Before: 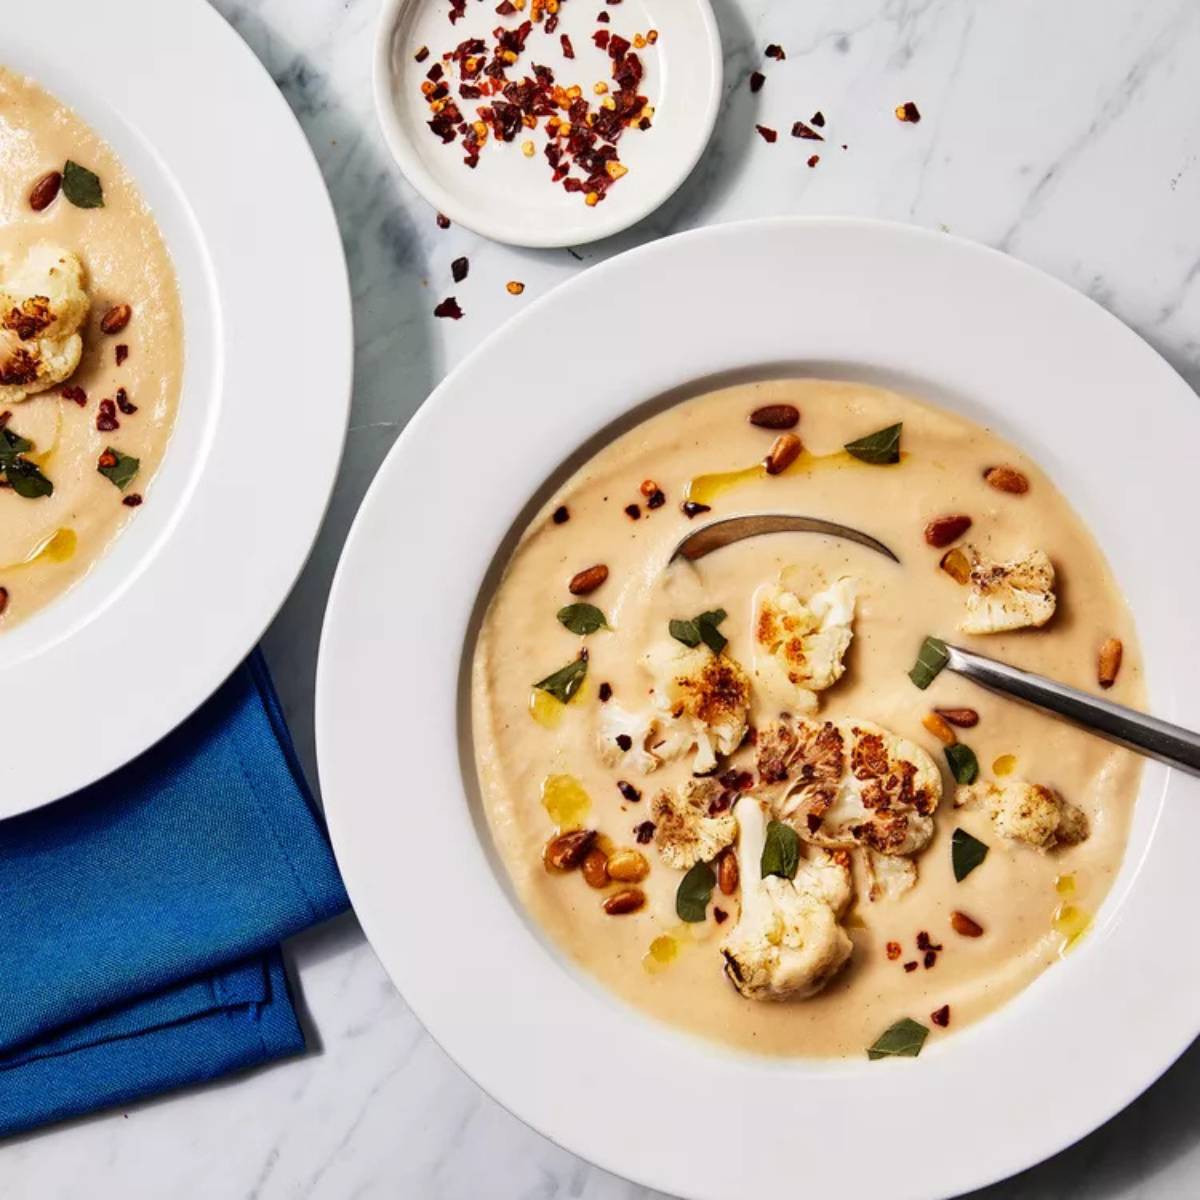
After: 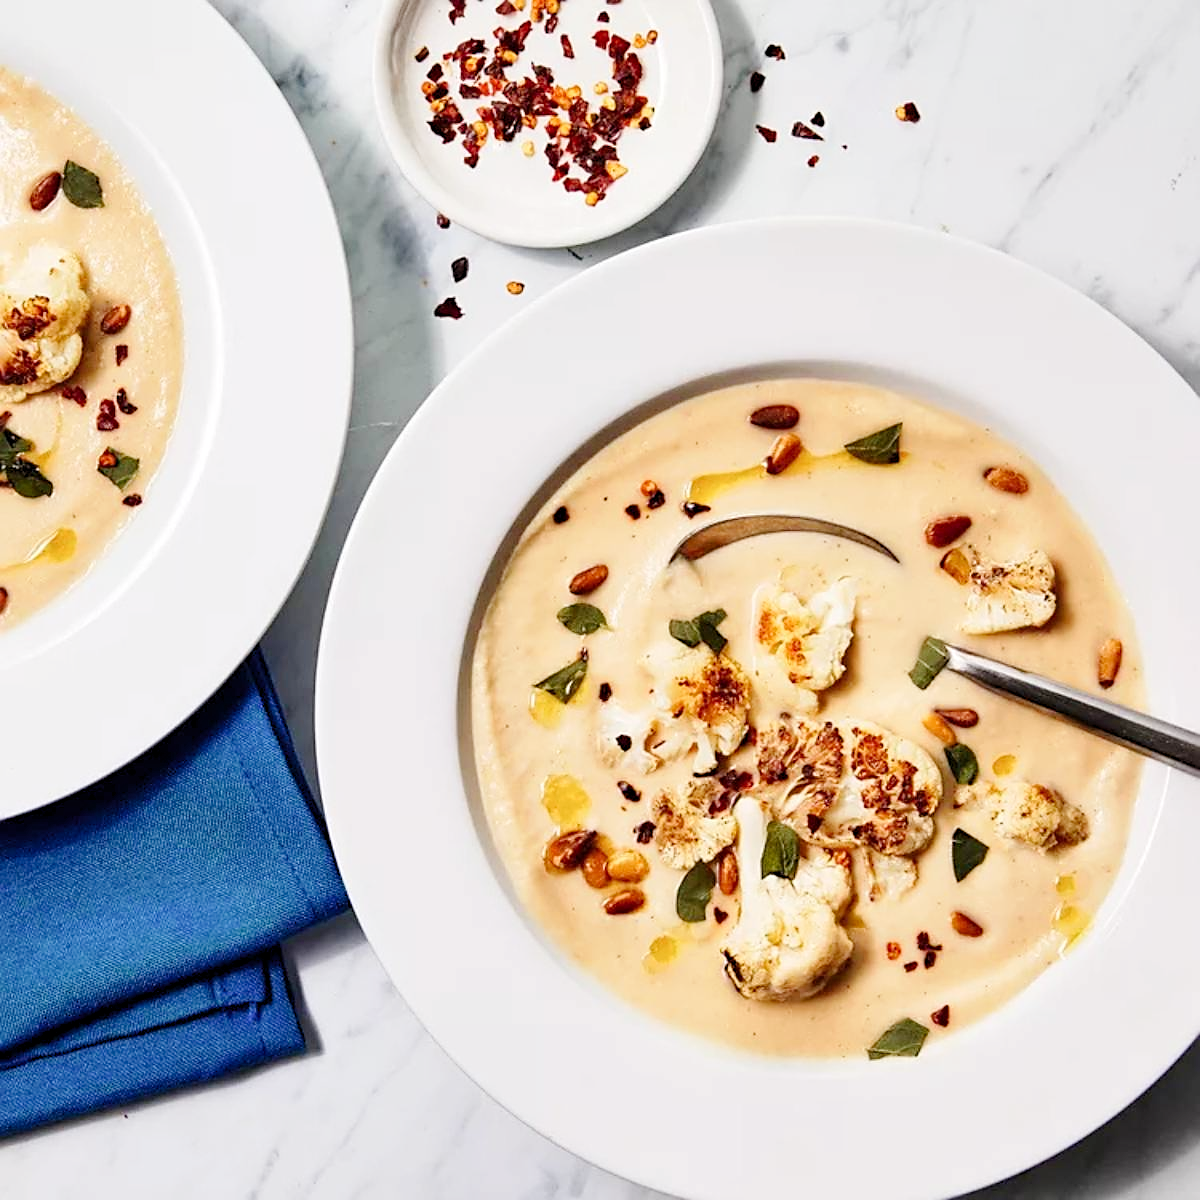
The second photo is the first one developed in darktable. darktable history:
tone curve: curves: ch0 [(0, 0) (0.003, 0.004) (0.011, 0.015) (0.025, 0.033) (0.044, 0.058) (0.069, 0.091) (0.1, 0.131) (0.136, 0.179) (0.177, 0.233) (0.224, 0.296) (0.277, 0.364) (0.335, 0.434) (0.399, 0.511) (0.468, 0.584) (0.543, 0.656) (0.623, 0.729) (0.709, 0.799) (0.801, 0.874) (0.898, 0.936) (1, 1)], preserve colors none
levels: levels [0.016, 0.5, 0.996]
sharpen: on, module defaults
